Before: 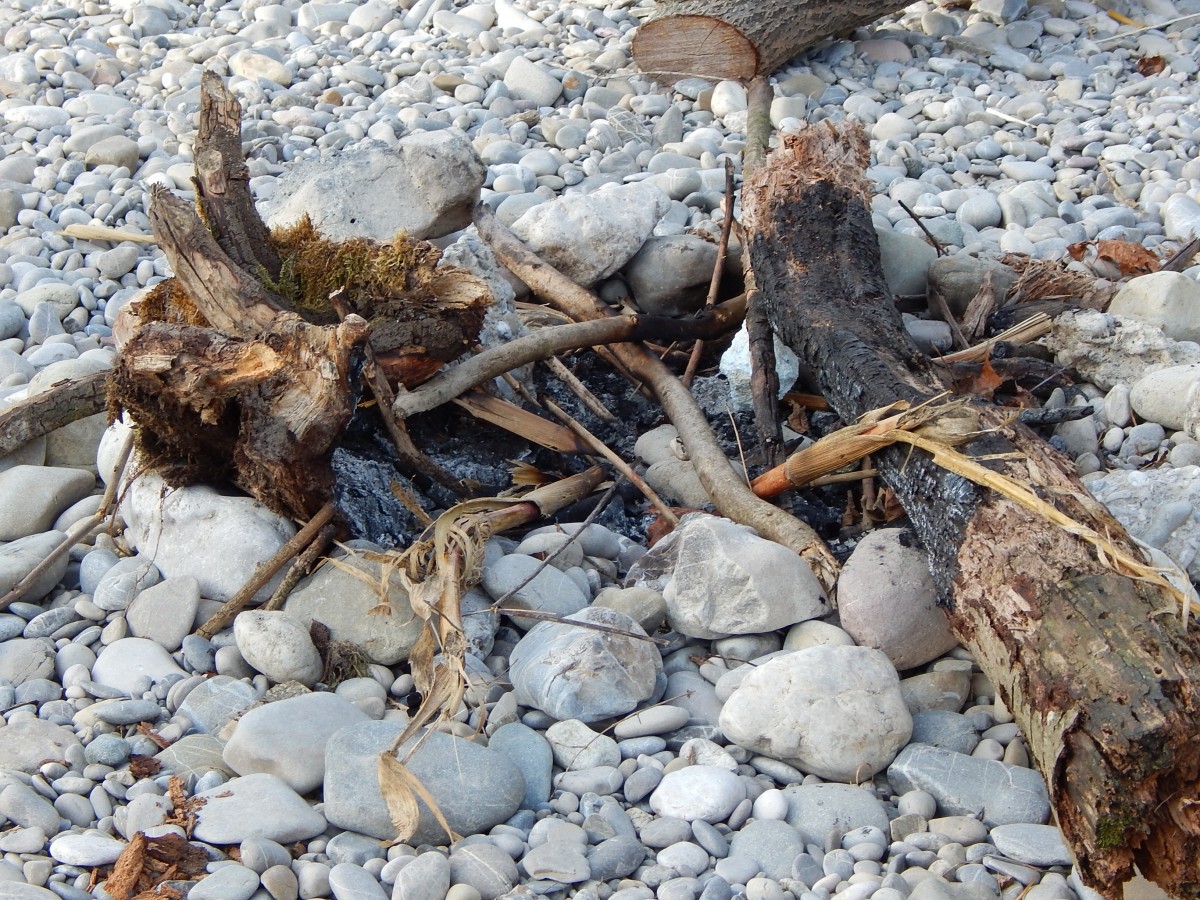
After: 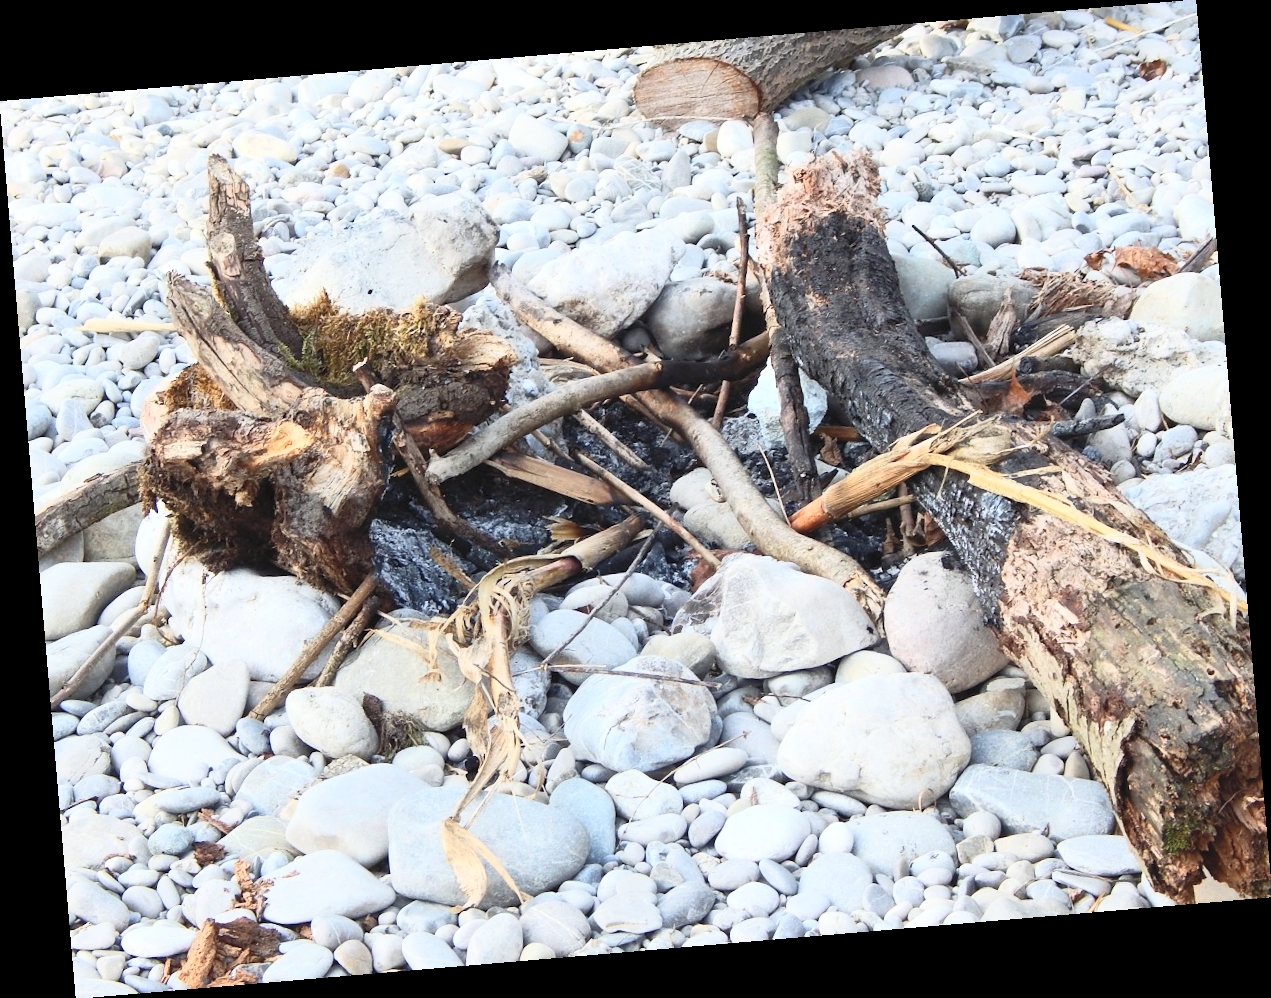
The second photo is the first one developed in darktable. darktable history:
white balance: red 0.988, blue 1.017
rotate and perspective: rotation -4.86°, automatic cropping off
contrast brightness saturation: contrast 0.39, brightness 0.53
